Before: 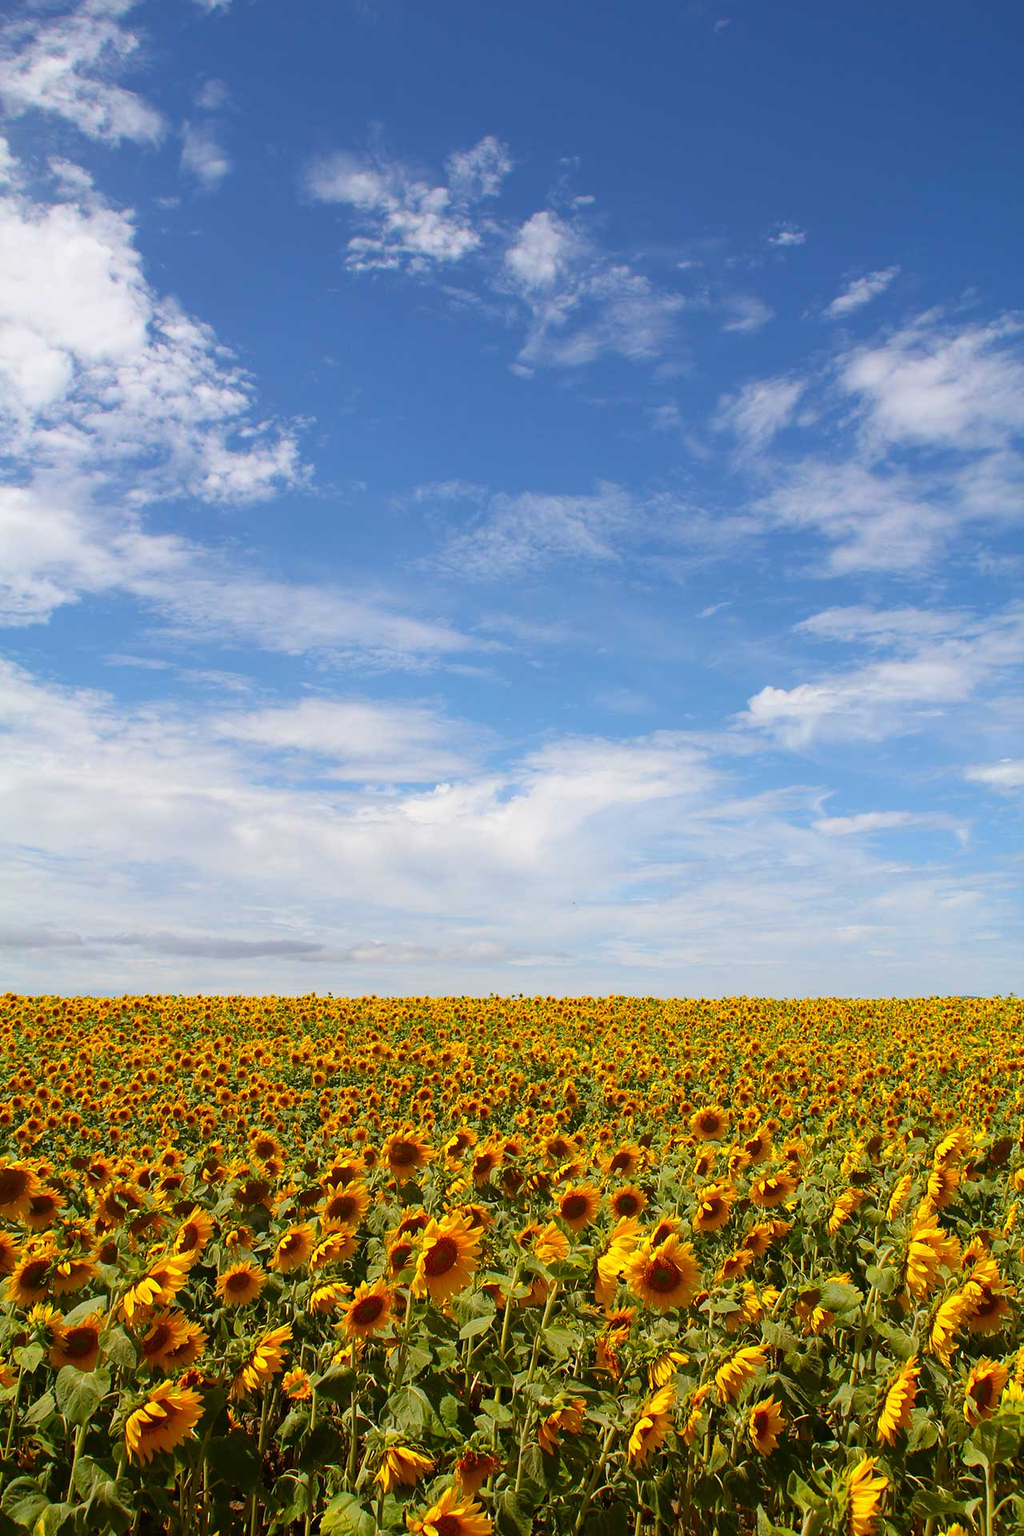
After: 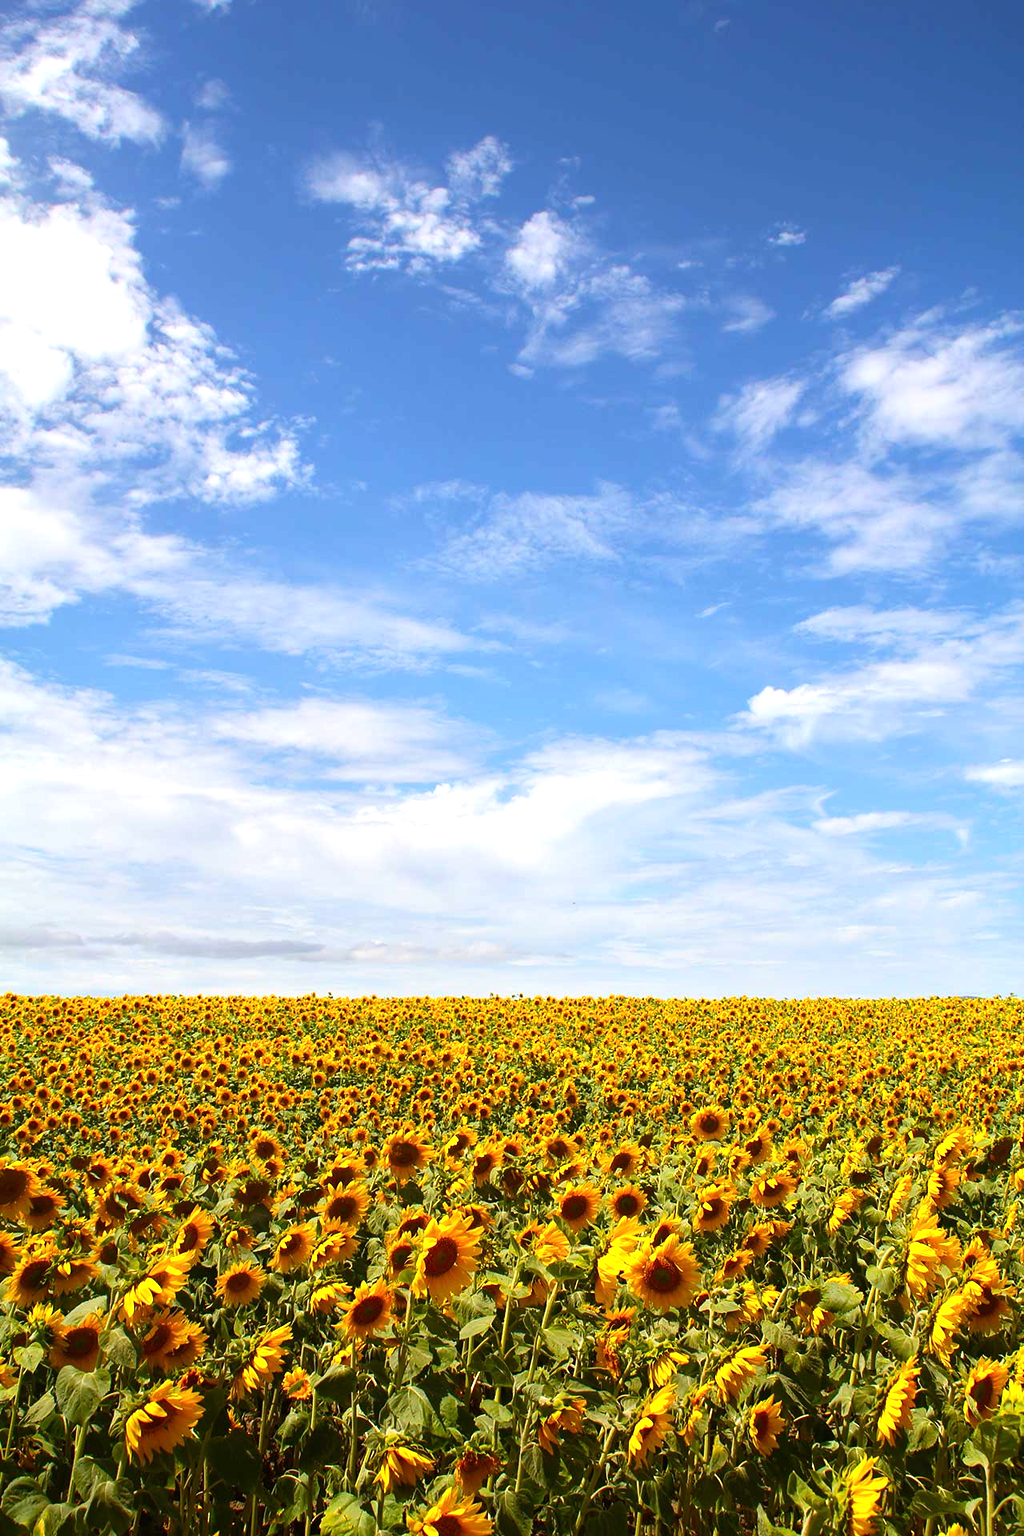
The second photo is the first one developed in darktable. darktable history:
tone equalizer: -8 EV 0.001 EV, -7 EV -0.002 EV, -6 EV 0.002 EV, -5 EV -0.03 EV, -4 EV -0.116 EV, -3 EV -0.169 EV, -2 EV 0.24 EV, -1 EV 0.702 EV, +0 EV 0.493 EV
